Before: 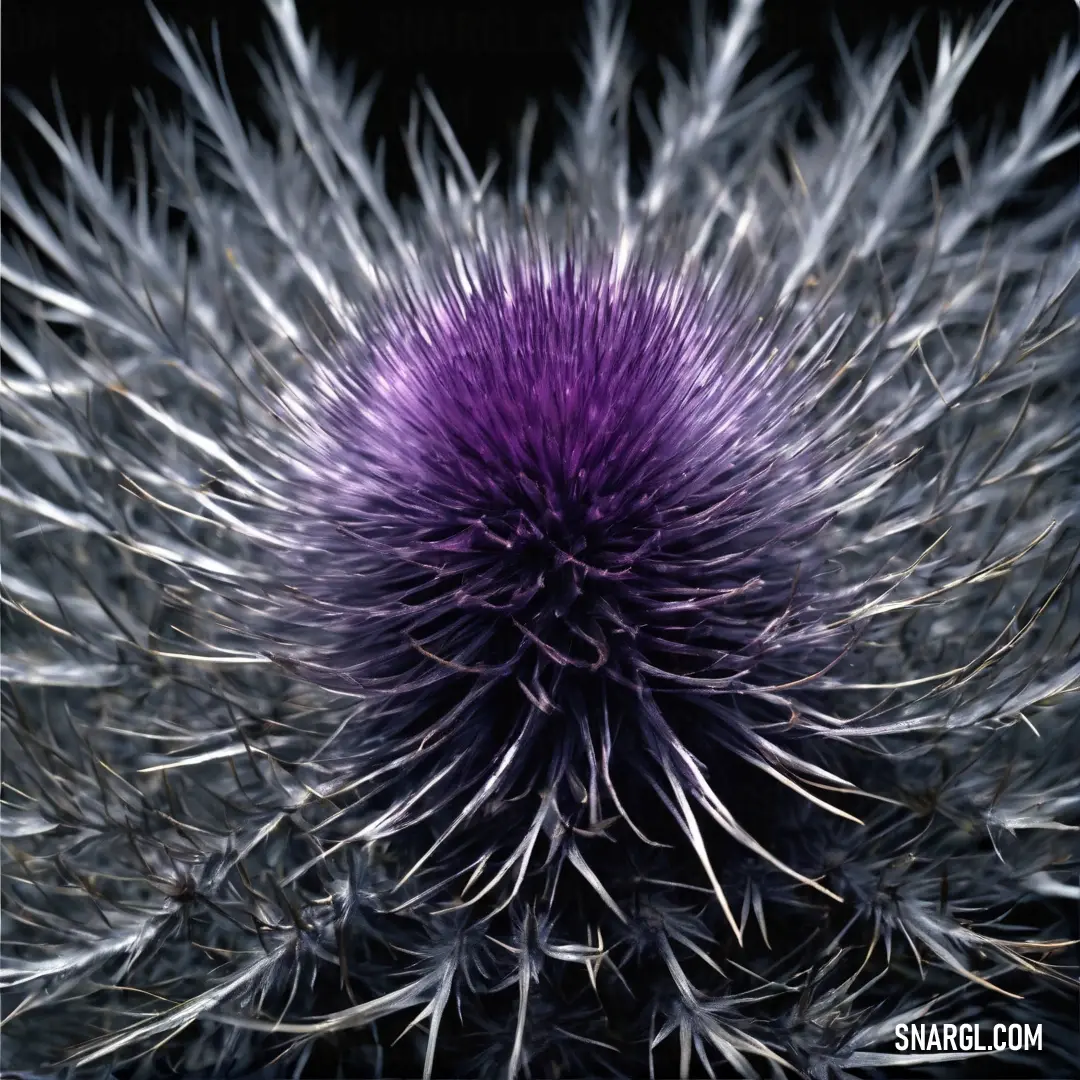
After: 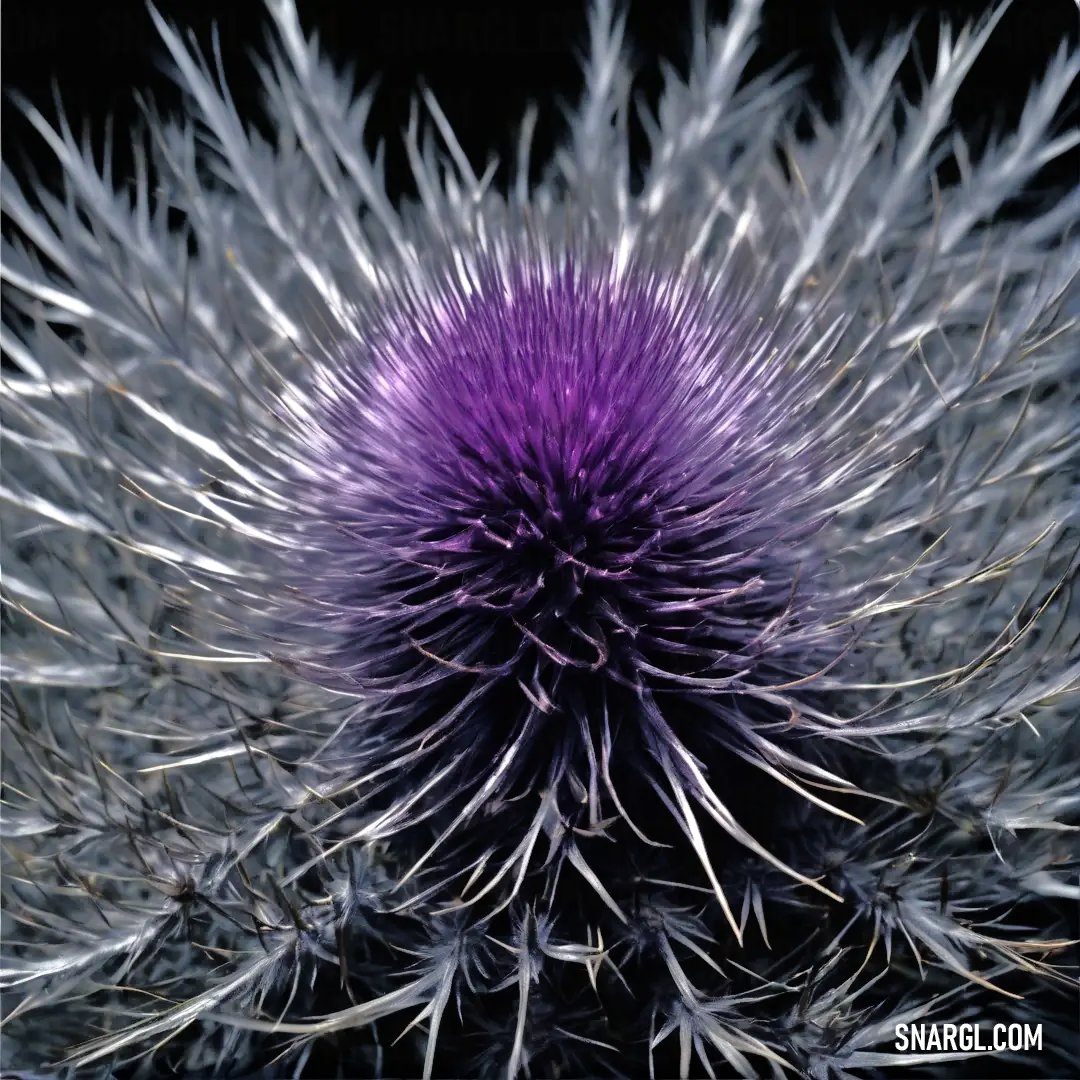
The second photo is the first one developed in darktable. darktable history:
tone equalizer: -8 EV -0.529 EV, -7 EV -0.319 EV, -6 EV -0.082 EV, -5 EV 0.423 EV, -4 EV 0.972 EV, -3 EV 0.808 EV, -2 EV -0.005 EV, -1 EV 0.128 EV, +0 EV -0.012 EV, mask exposure compensation -0.486 EV
